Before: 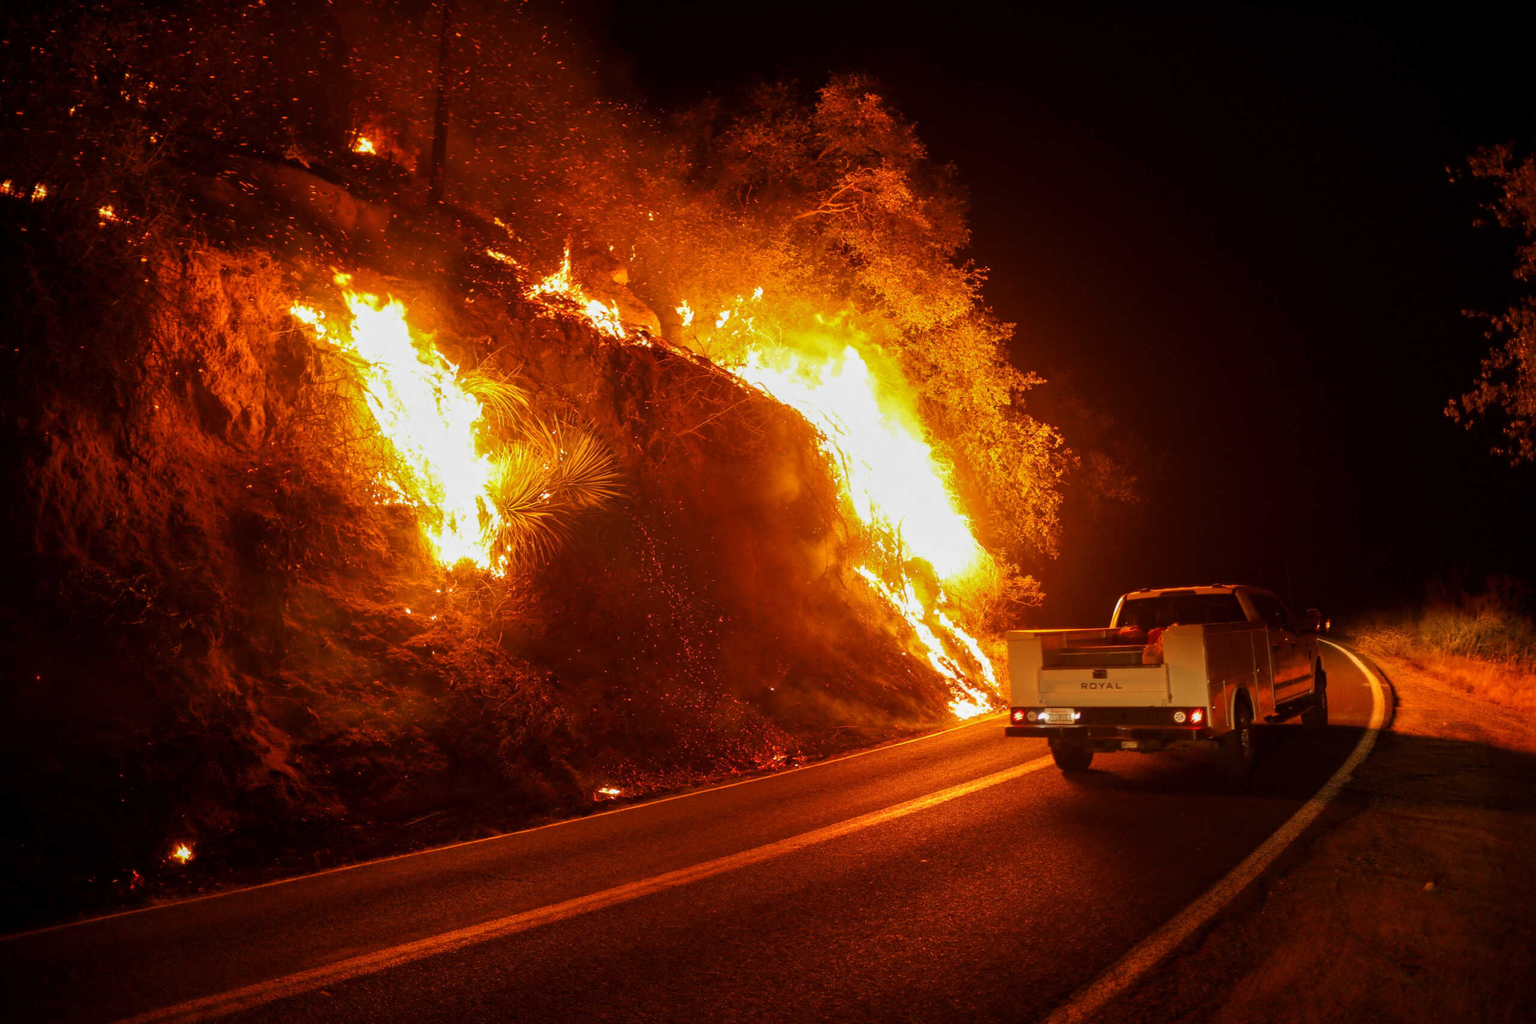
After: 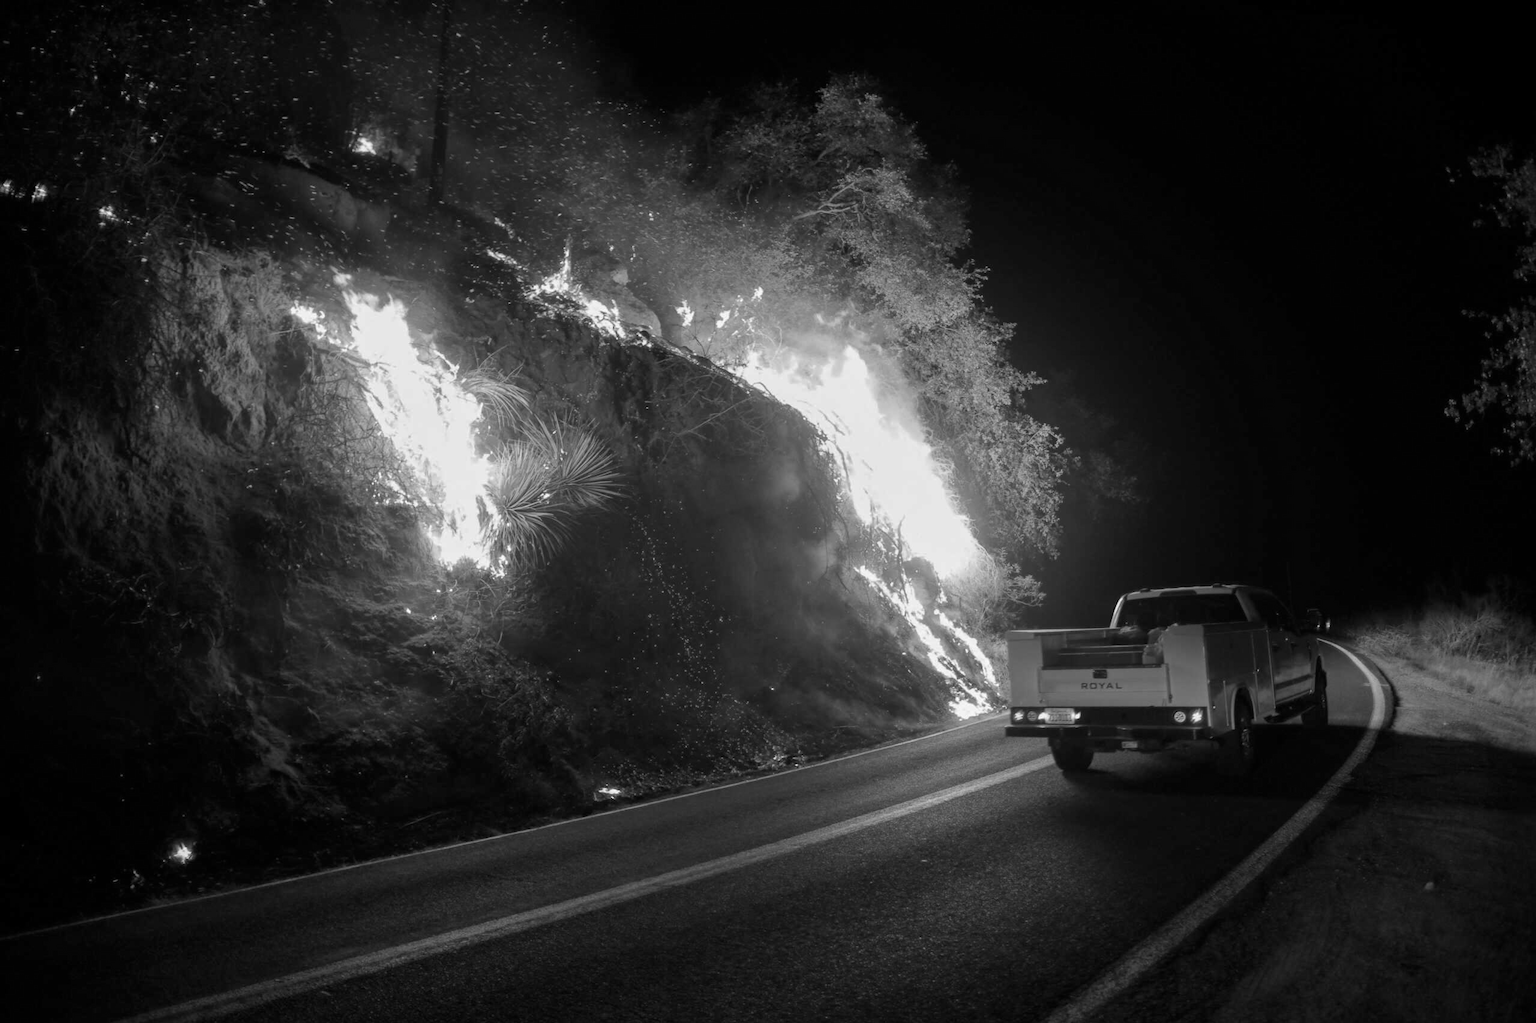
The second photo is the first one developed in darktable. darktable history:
color calibration: output gray [0.22, 0.42, 0.37, 0], illuminant as shot in camera, x 0.358, y 0.373, temperature 4628.91 K
